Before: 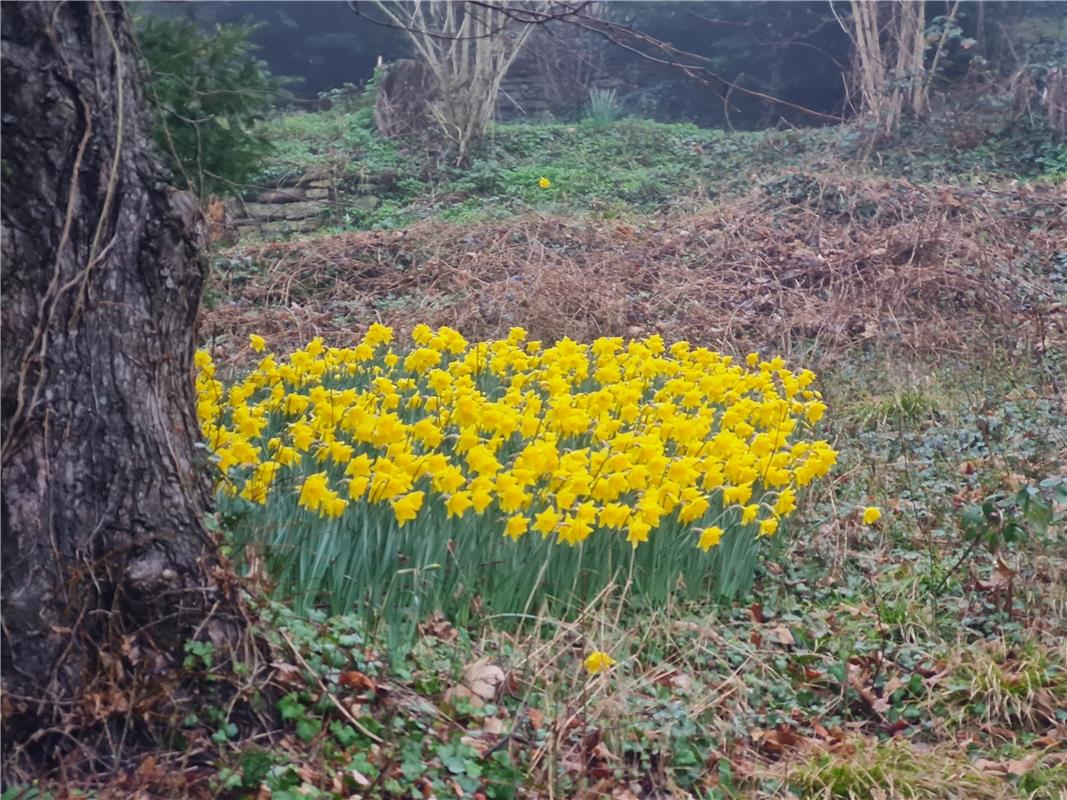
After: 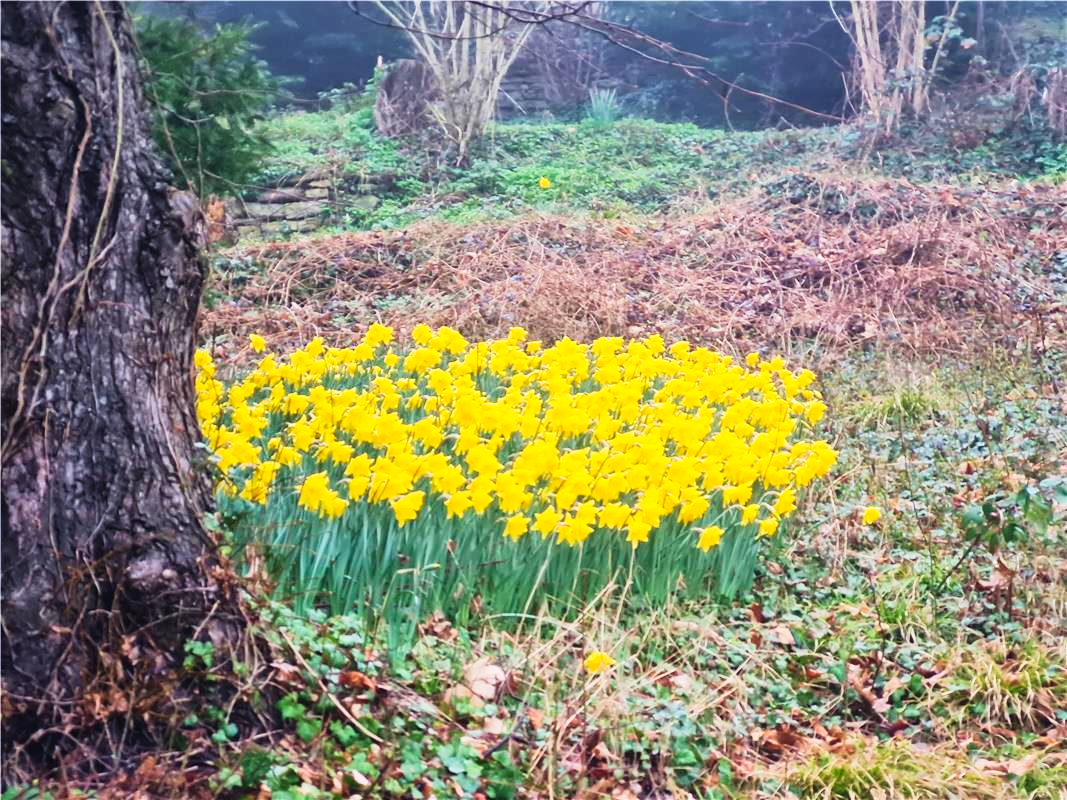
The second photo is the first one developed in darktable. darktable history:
tone curve: curves: ch0 [(0, 0) (0.137, 0.063) (0.255, 0.176) (0.502, 0.502) (0.749, 0.839) (1, 1)], preserve colors none
contrast brightness saturation: contrast 0.135, brightness 0.208
velvia: on, module defaults
